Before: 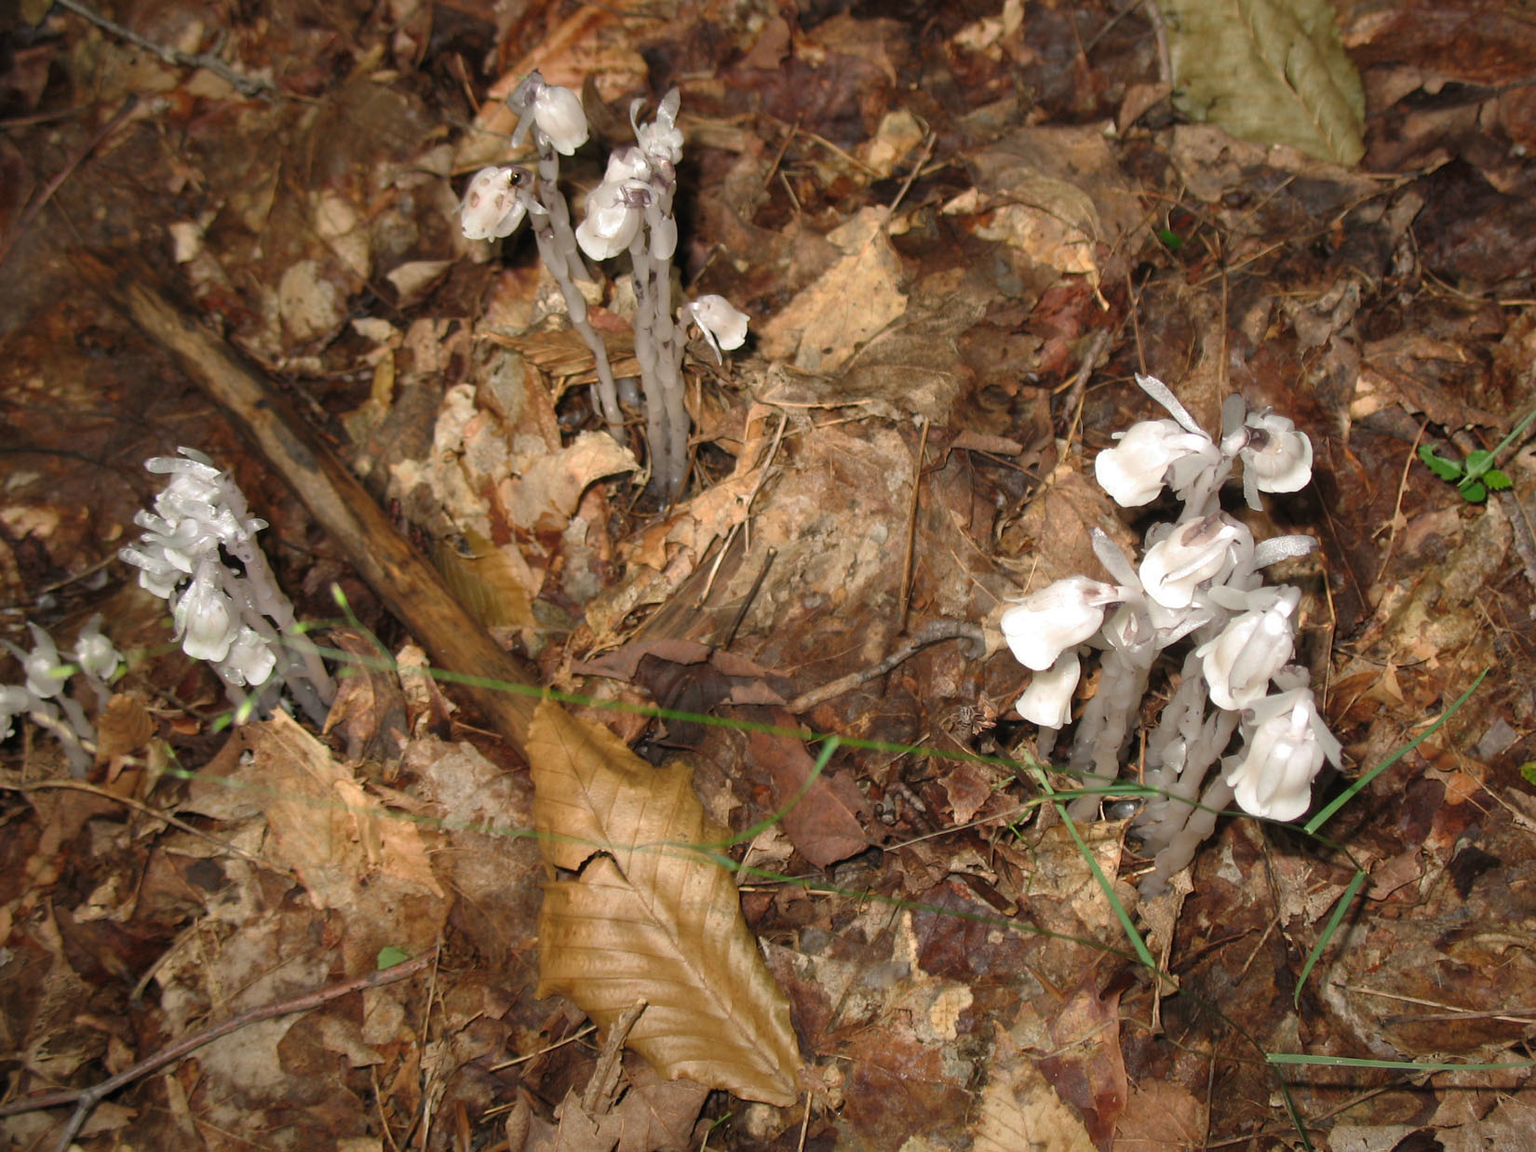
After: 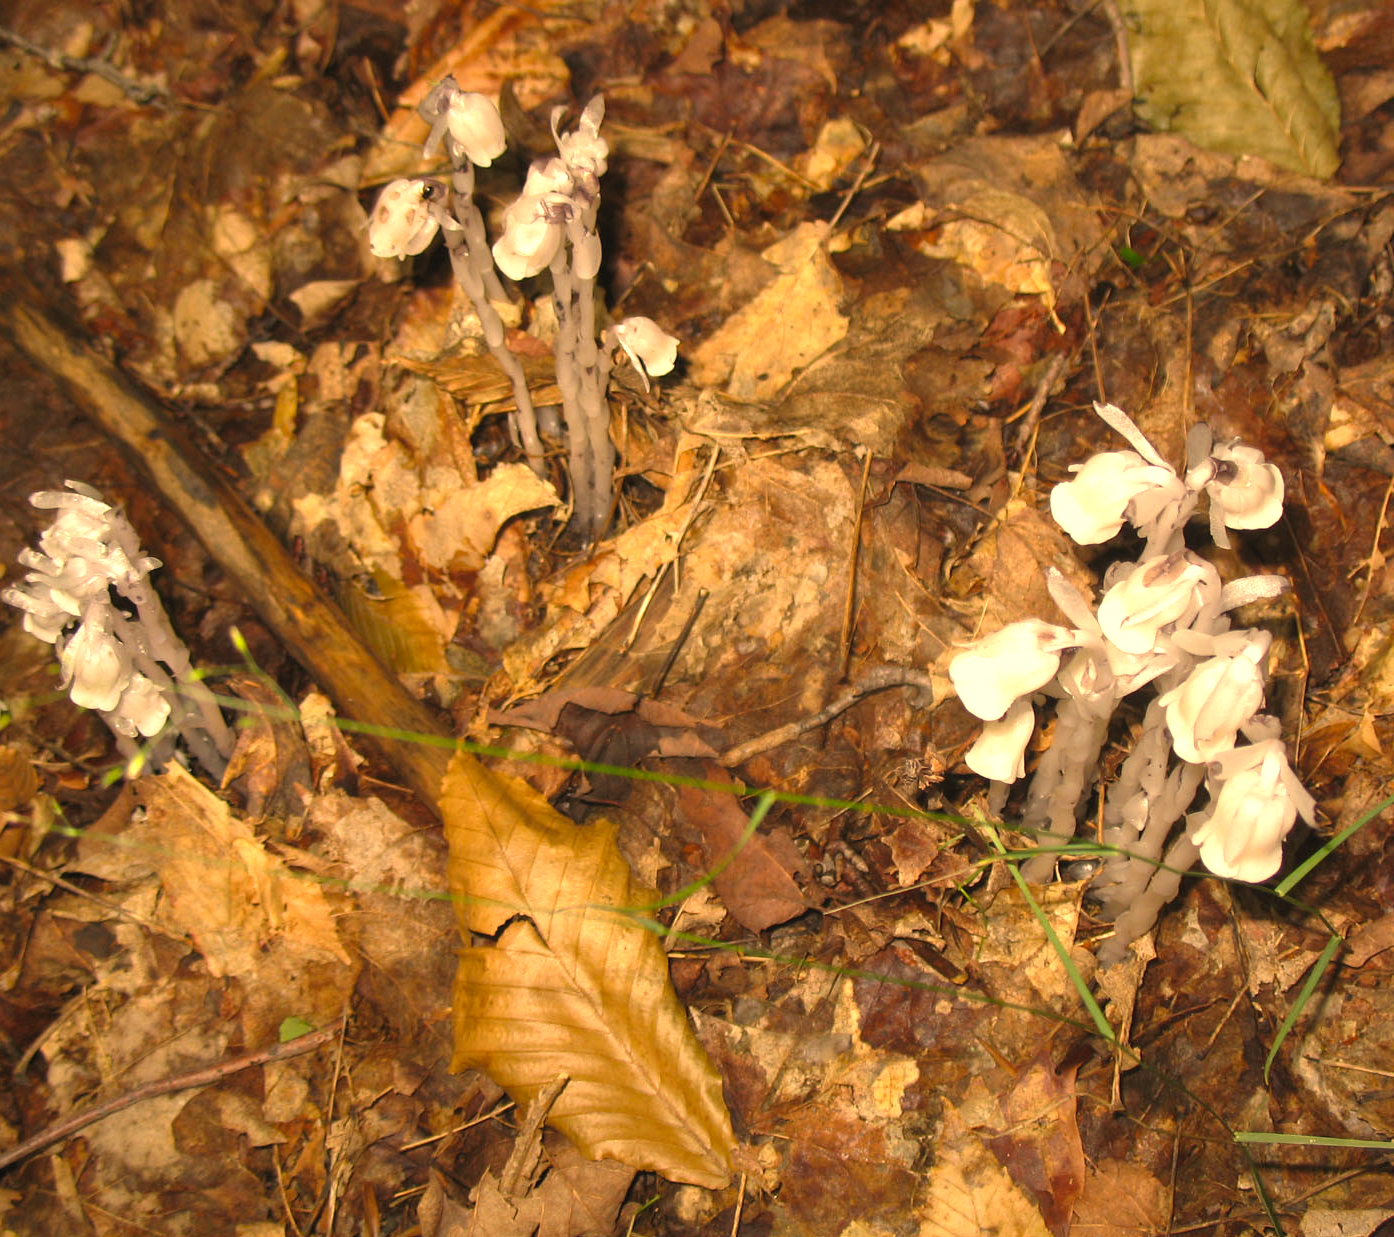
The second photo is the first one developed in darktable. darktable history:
color correction: highlights a* 14.94, highlights b* 32.32
exposure: black level correction -0.002, exposure 0.539 EV, compensate highlight preservation false
crop: left 7.679%, right 7.811%
